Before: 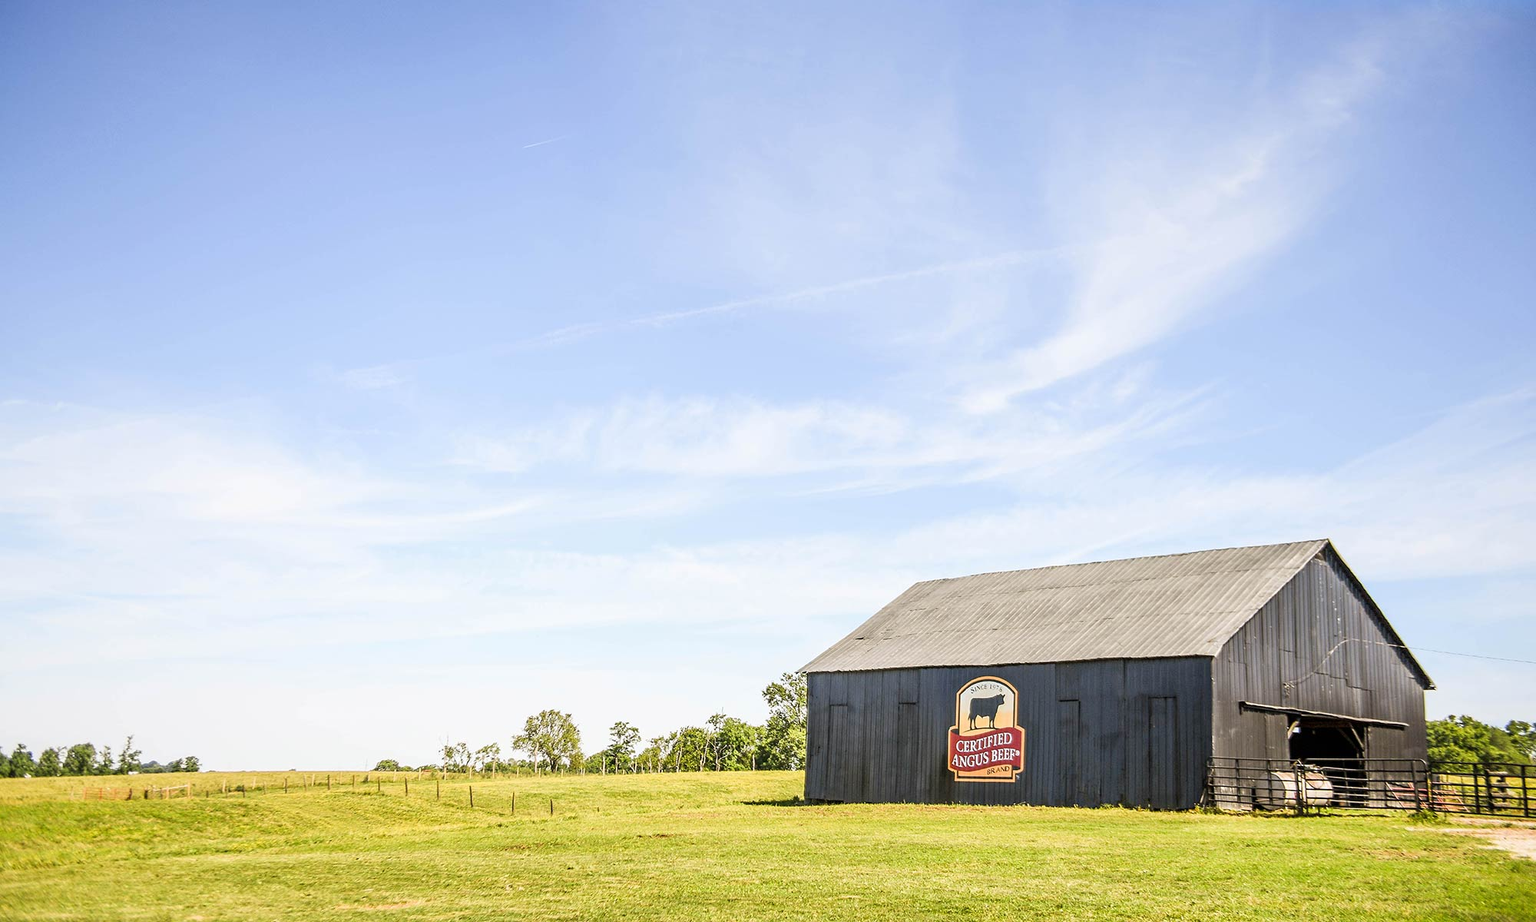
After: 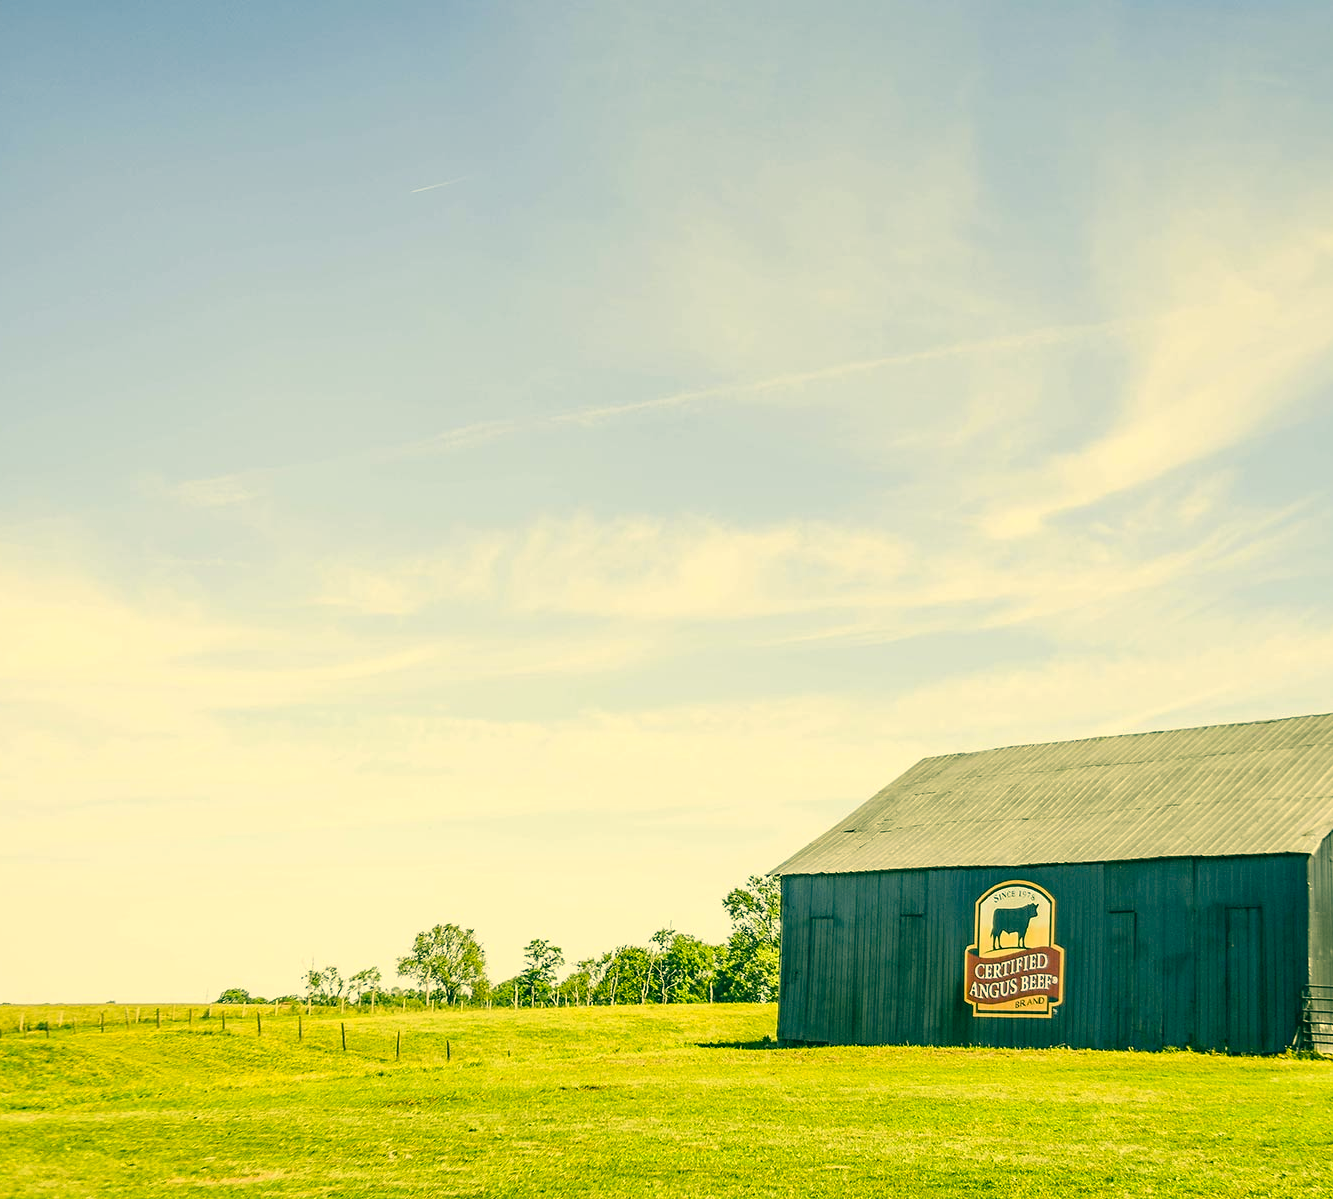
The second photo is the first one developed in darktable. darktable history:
color correction: highlights a* 1.83, highlights b* 34.02, shadows a* -36.68, shadows b* -5.48
crop and rotate: left 13.537%, right 19.796%
